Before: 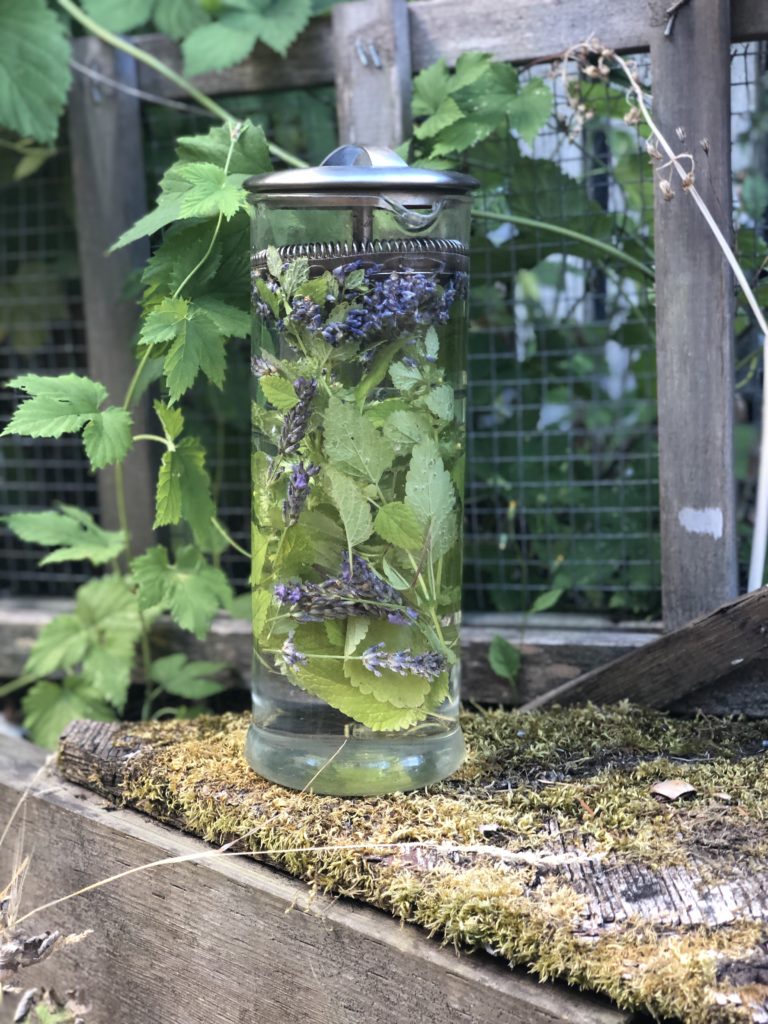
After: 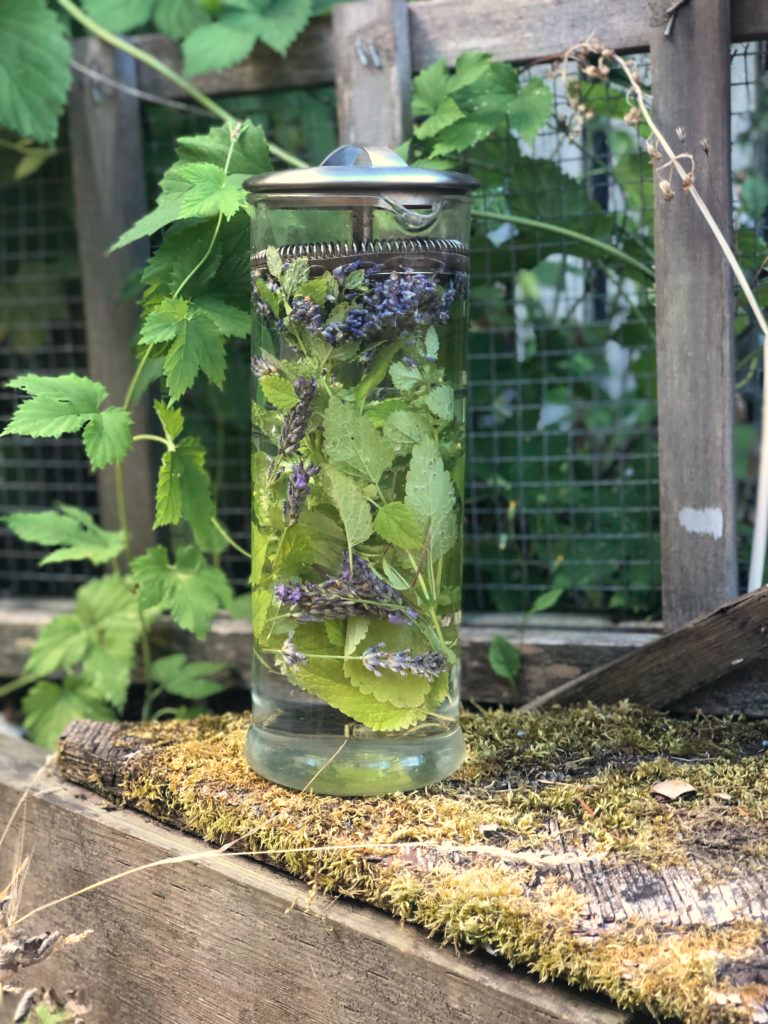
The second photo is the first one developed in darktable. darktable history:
bloom: size 9%, threshold 100%, strength 7%
white balance: red 1.029, blue 0.92
